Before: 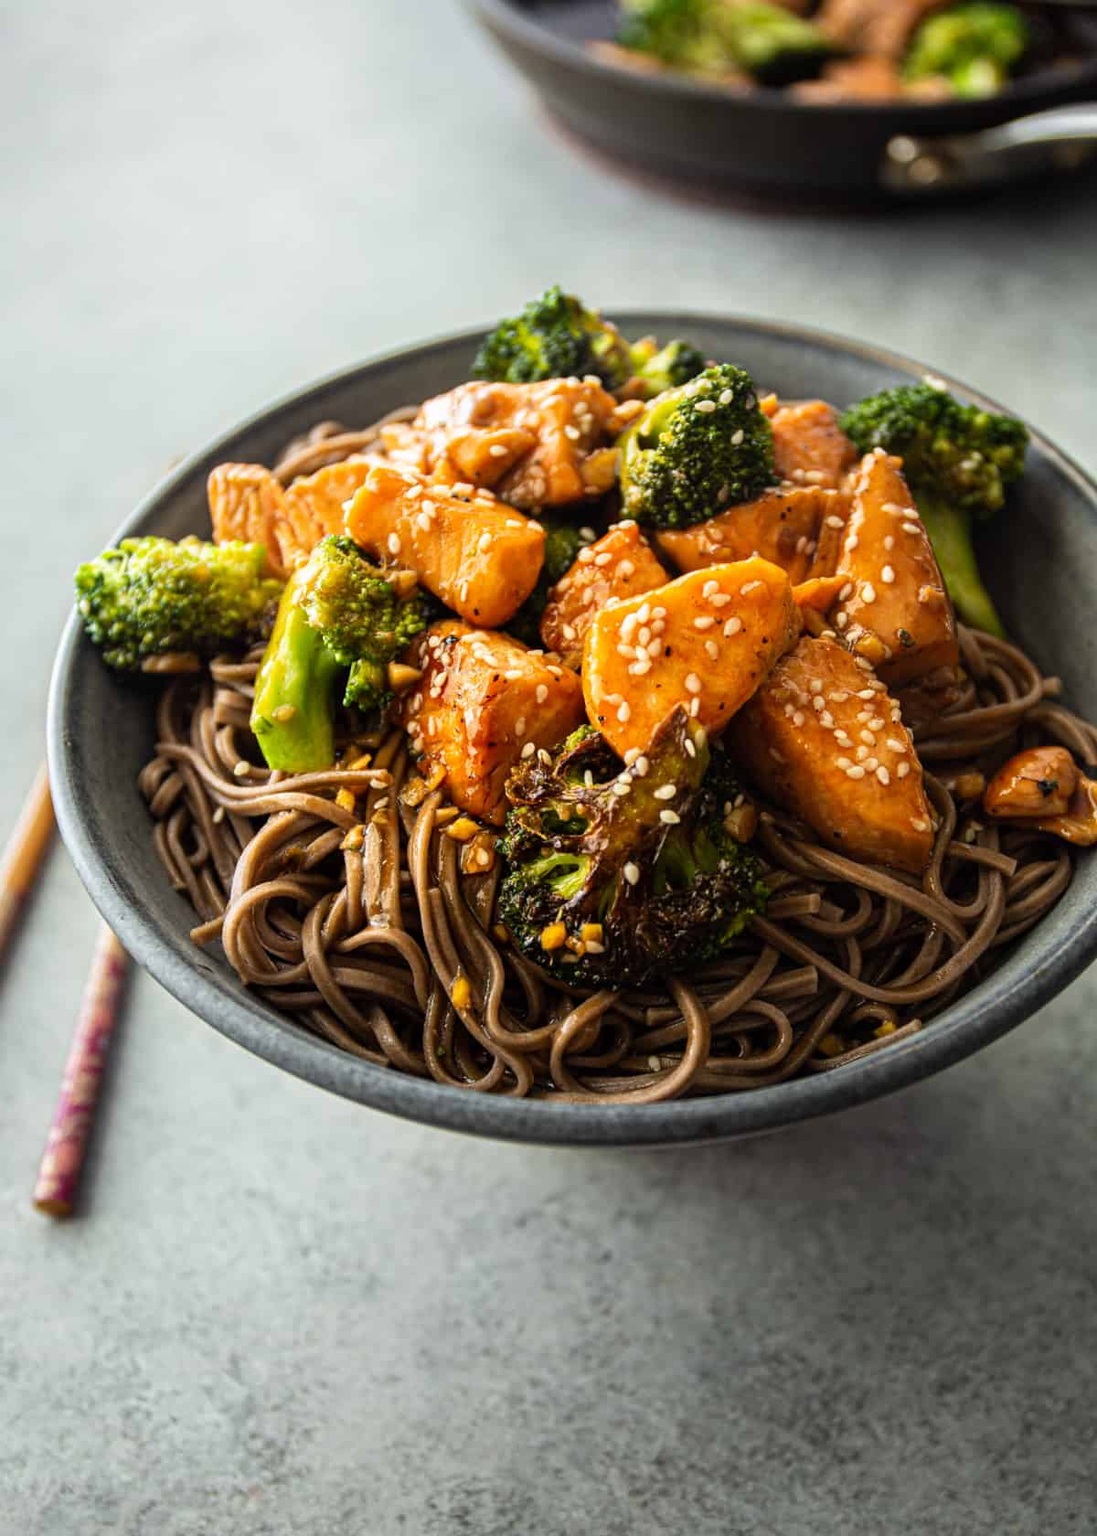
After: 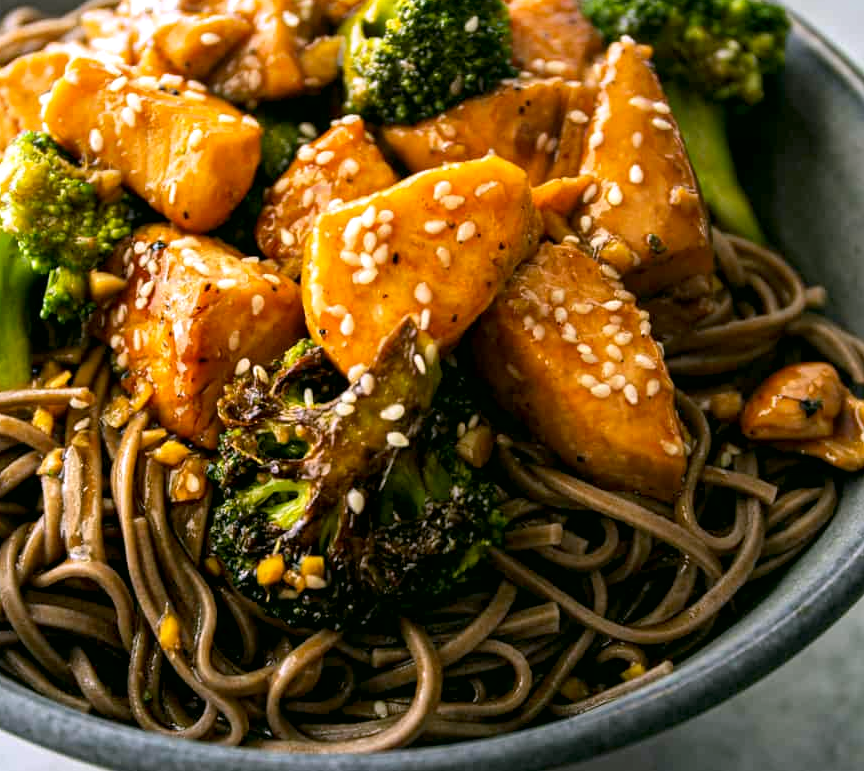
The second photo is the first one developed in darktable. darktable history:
local contrast: mode bilateral grid, contrast 20, coarseness 50, detail 120%, midtone range 0.2
white balance: red 0.967, blue 1.119, emerald 0.756
exposure: black level correction 0.002, exposure 0.15 EV, compensate highlight preservation false
crop and rotate: left 27.938%, top 27.046%, bottom 27.046%
color correction: highlights a* 4.02, highlights b* 4.98, shadows a* -7.55, shadows b* 4.98
